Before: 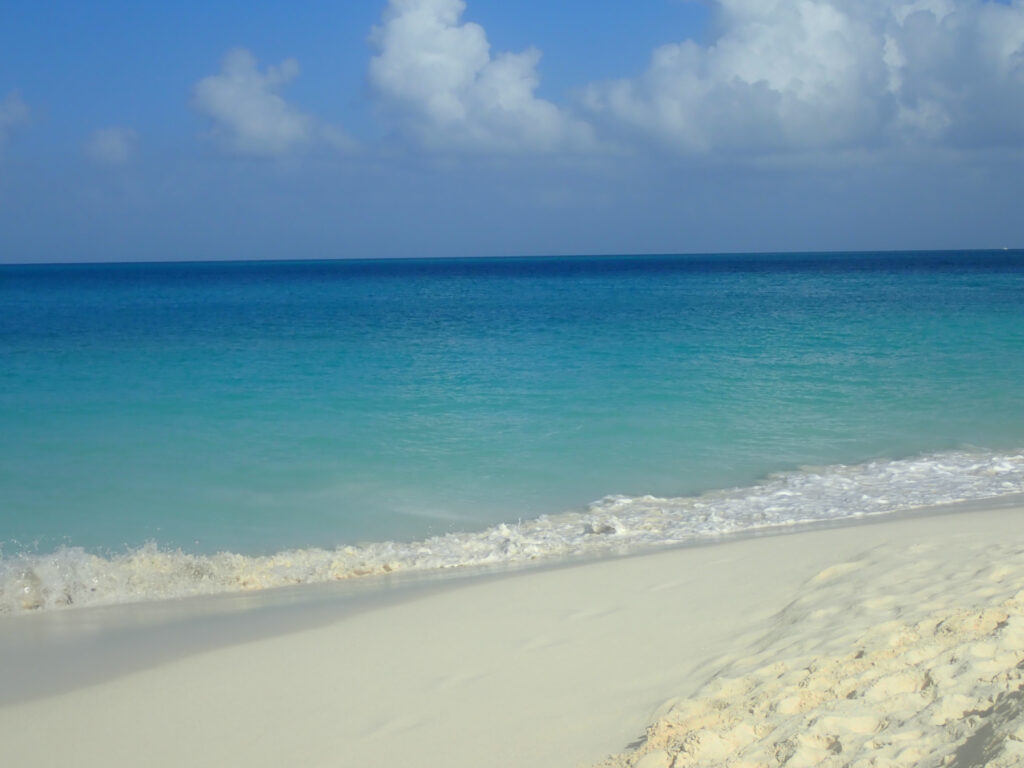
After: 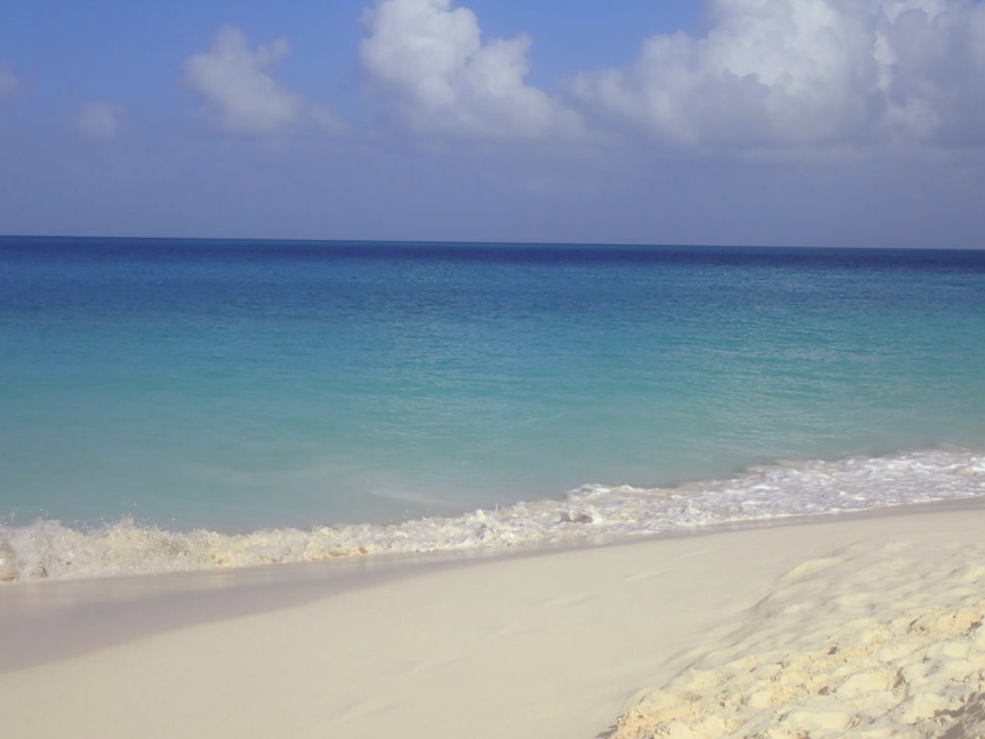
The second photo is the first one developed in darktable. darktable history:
rgb levels: mode RGB, independent channels, levels [[0, 0.474, 1], [0, 0.5, 1], [0, 0.5, 1]]
crop and rotate: angle -1.69°
